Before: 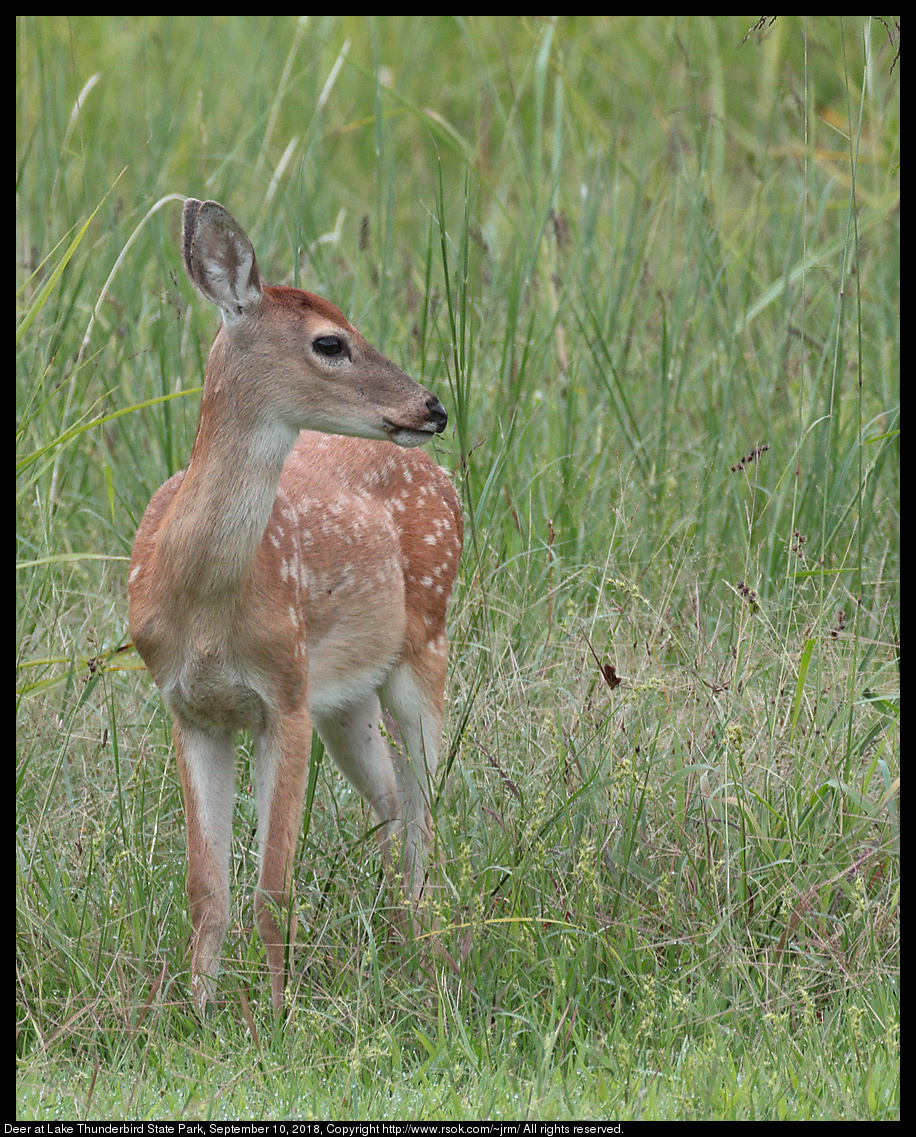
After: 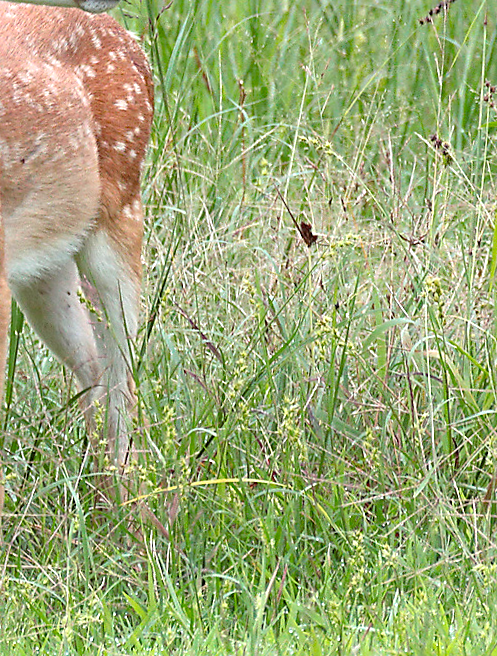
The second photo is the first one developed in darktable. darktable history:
exposure: black level correction 0, exposure 0.7 EV, compensate exposure bias true, compensate highlight preservation false
crop: left 34.479%, top 38.822%, right 13.718%, bottom 5.172%
sharpen: on, module defaults
rotate and perspective: rotation -2.29°, automatic cropping off
color balance rgb: linear chroma grading › shadows -8%, linear chroma grading › global chroma 10%, perceptual saturation grading › global saturation 2%, perceptual saturation grading › highlights -2%, perceptual saturation grading › mid-tones 4%, perceptual saturation grading › shadows 8%, perceptual brilliance grading › global brilliance 2%, perceptual brilliance grading › highlights -4%, global vibrance 16%, saturation formula JzAzBz (2021)
